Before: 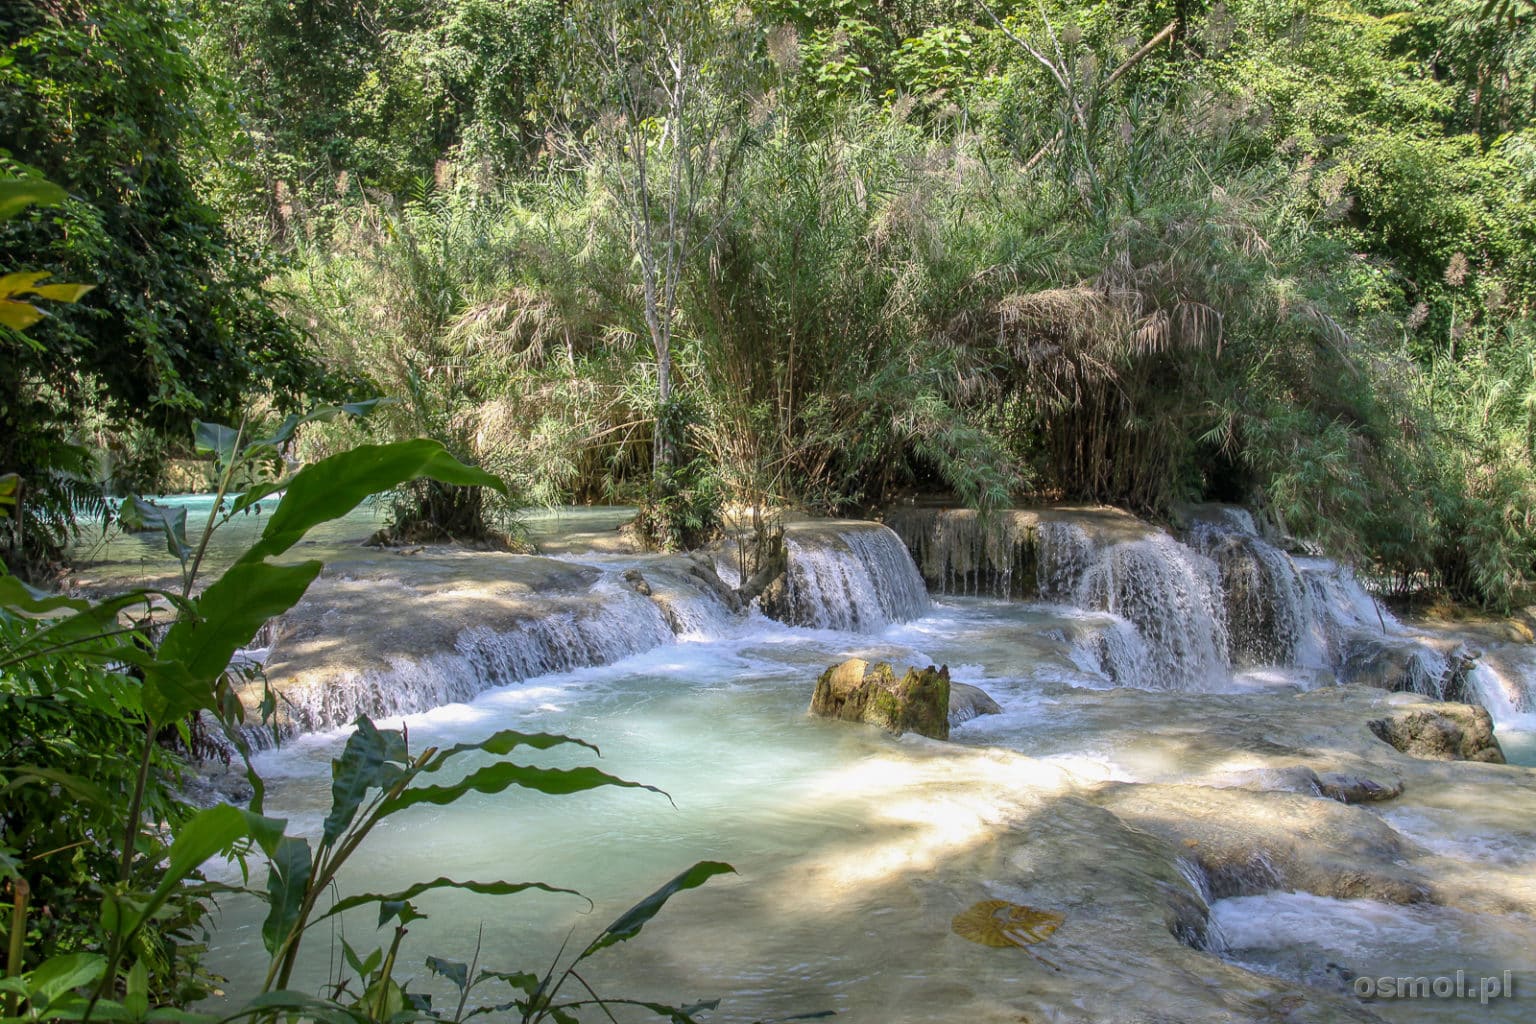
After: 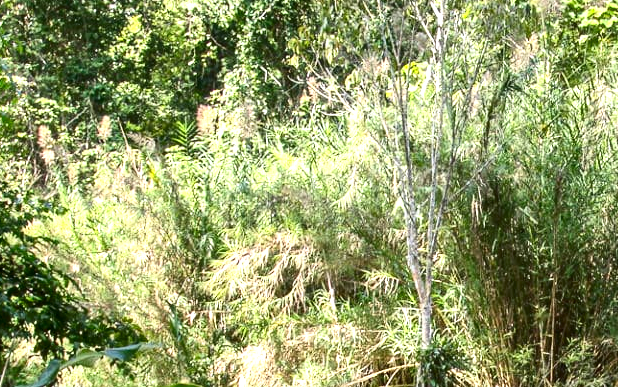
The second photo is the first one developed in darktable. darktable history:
exposure: black level correction 0, exposure 1.174 EV, compensate highlight preservation false
contrast brightness saturation: contrast 0.201, brightness -0.113, saturation 0.105
crop: left 15.534%, top 5.455%, right 44.22%, bottom 56.714%
